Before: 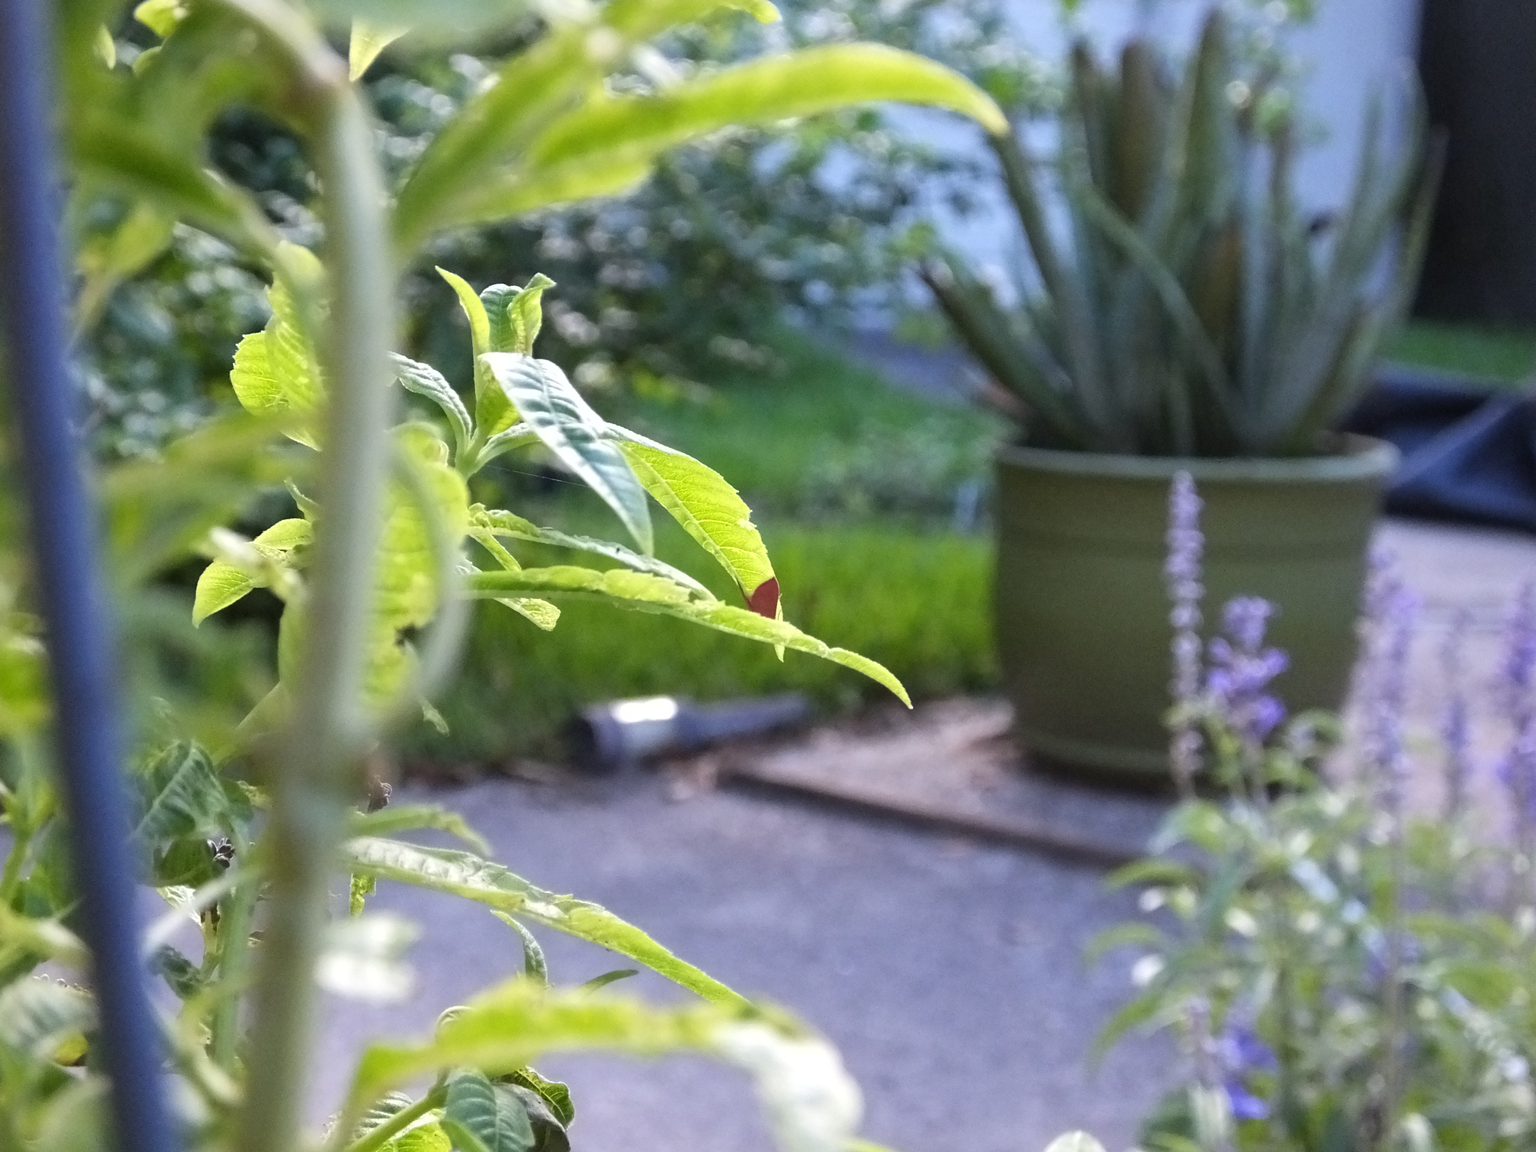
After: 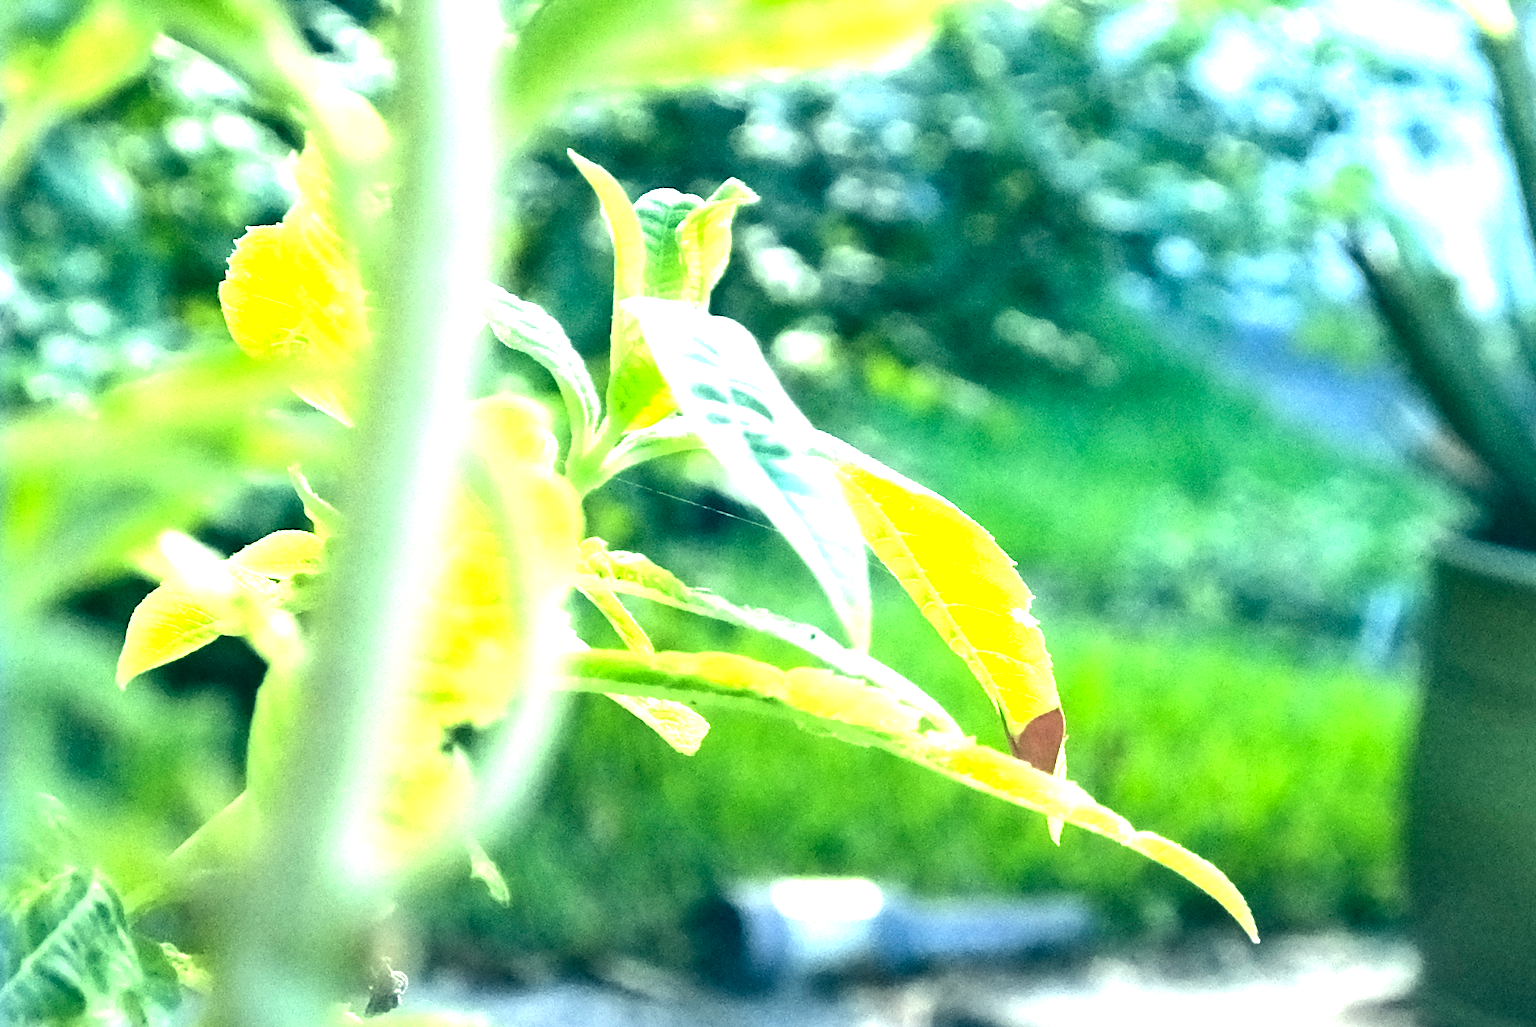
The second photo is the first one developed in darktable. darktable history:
color correction: highlights a* -20.12, highlights b* 9.8, shadows a* -20.72, shadows b* -10.82
crop and rotate: angle -6.12°, left 2.018%, top 7.048%, right 27.672%, bottom 30.25%
tone equalizer: -8 EV -0.733 EV, -7 EV -0.686 EV, -6 EV -0.623 EV, -5 EV -0.394 EV, -3 EV 0.38 EV, -2 EV 0.6 EV, -1 EV 0.684 EV, +0 EV 0.779 EV, edges refinement/feathering 500, mask exposure compensation -1.57 EV, preserve details no
exposure: black level correction 0, exposure 1.168 EV, compensate highlight preservation false
